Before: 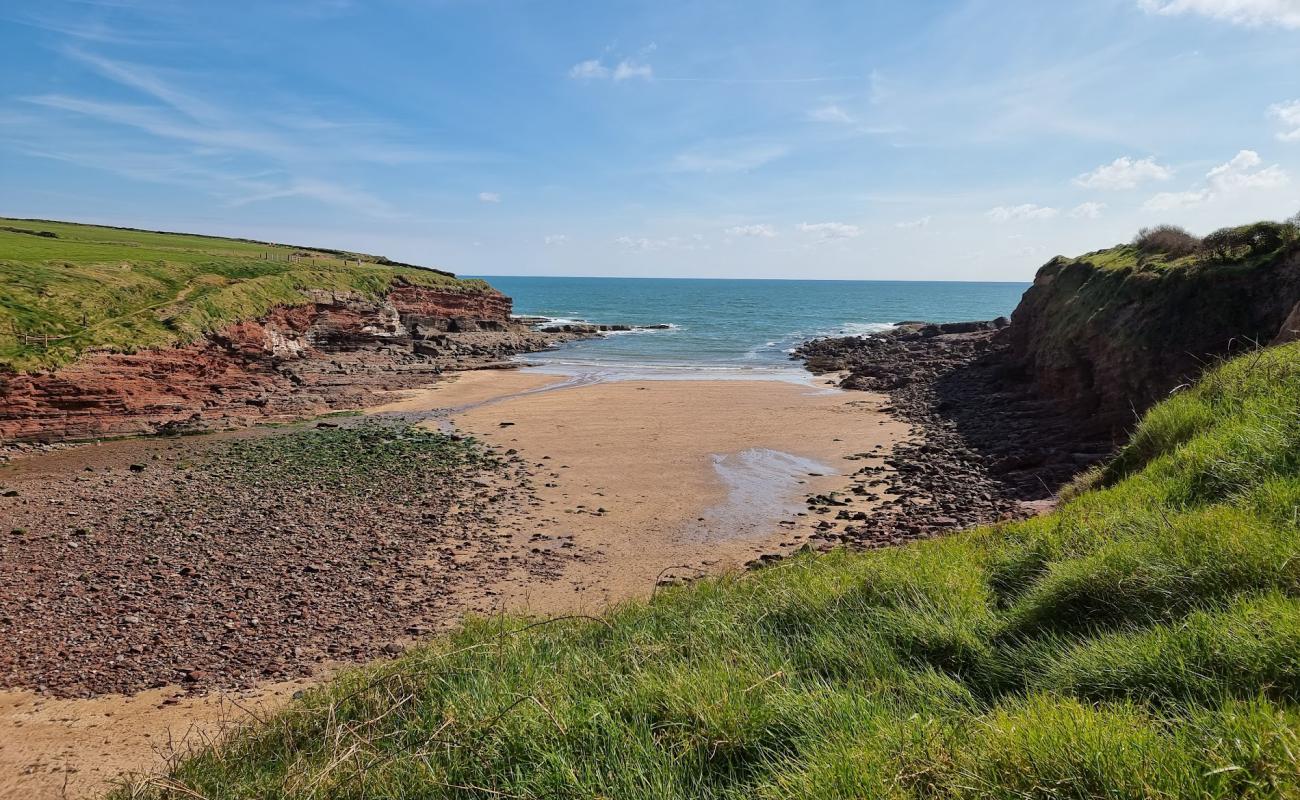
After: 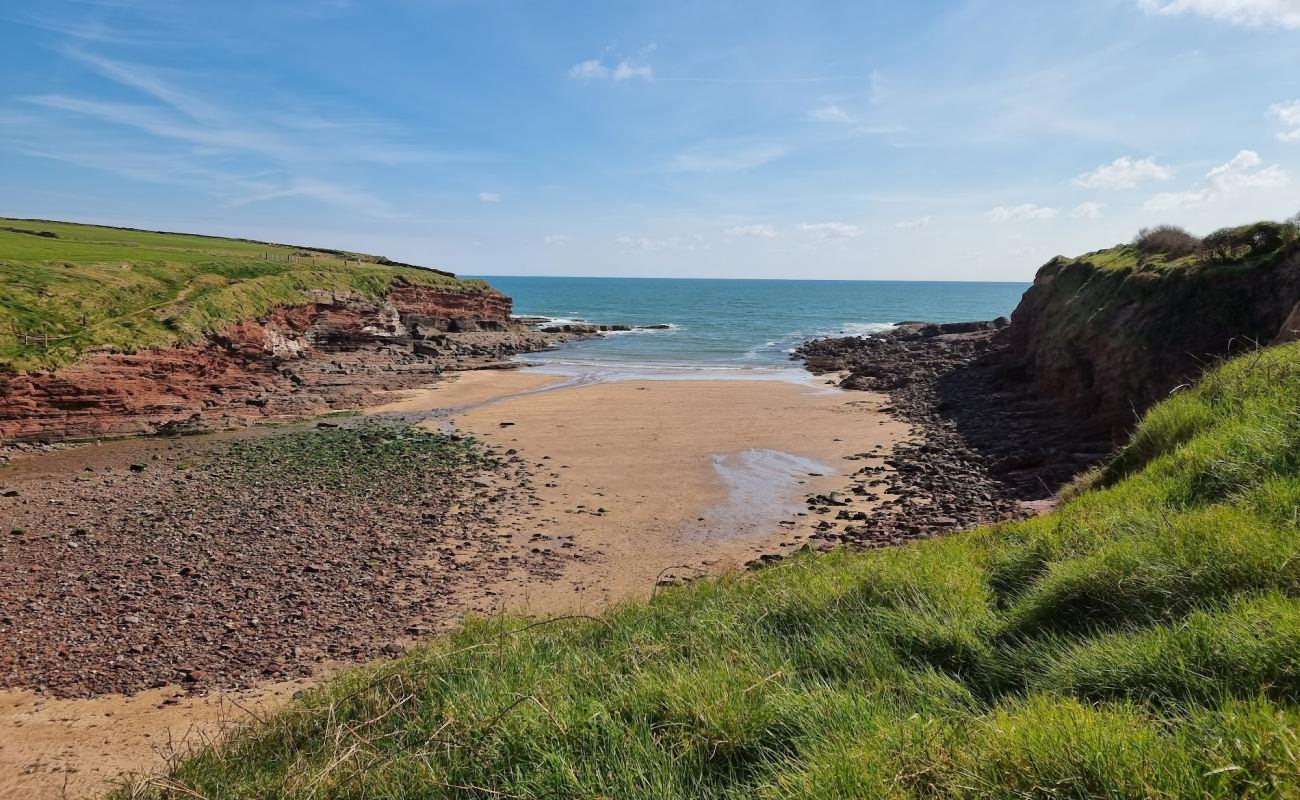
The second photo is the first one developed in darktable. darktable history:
contrast equalizer: y [[0.5 ×4, 0.483, 0.43], [0.5 ×6], [0.5 ×6], [0 ×6], [0 ×6]]
